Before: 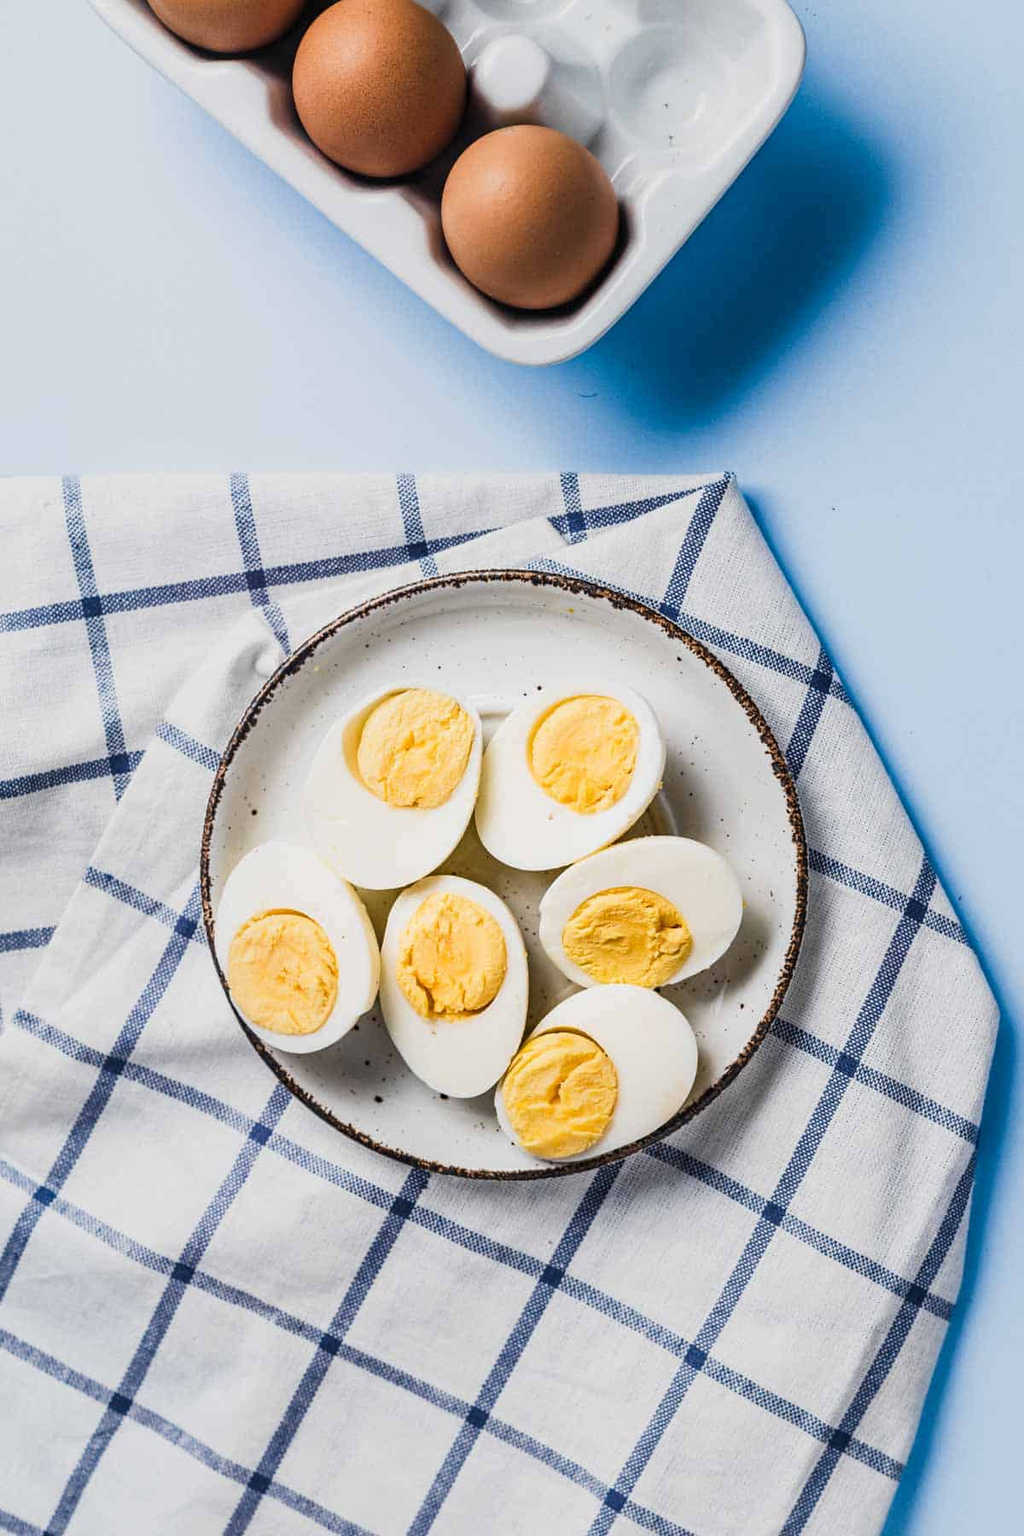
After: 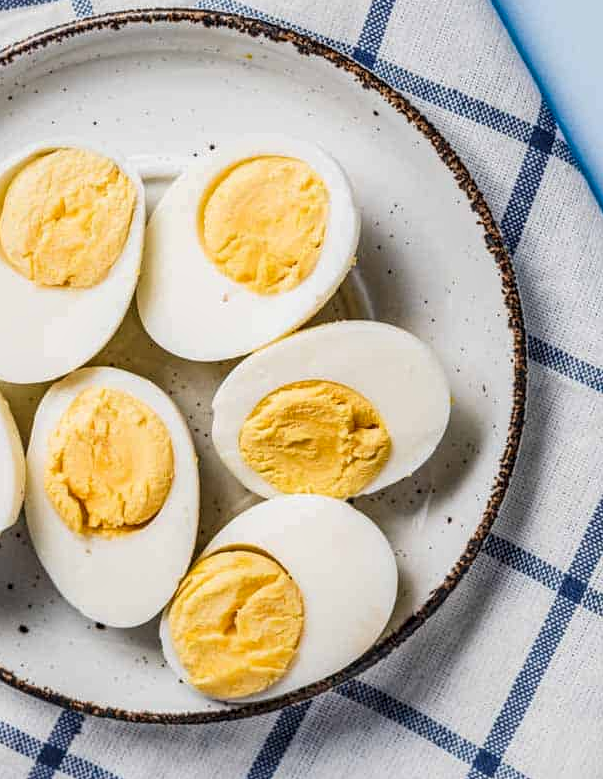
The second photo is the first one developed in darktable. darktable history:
crop: left 35.03%, top 36.625%, right 14.663%, bottom 20.057%
local contrast: on, module defaults
